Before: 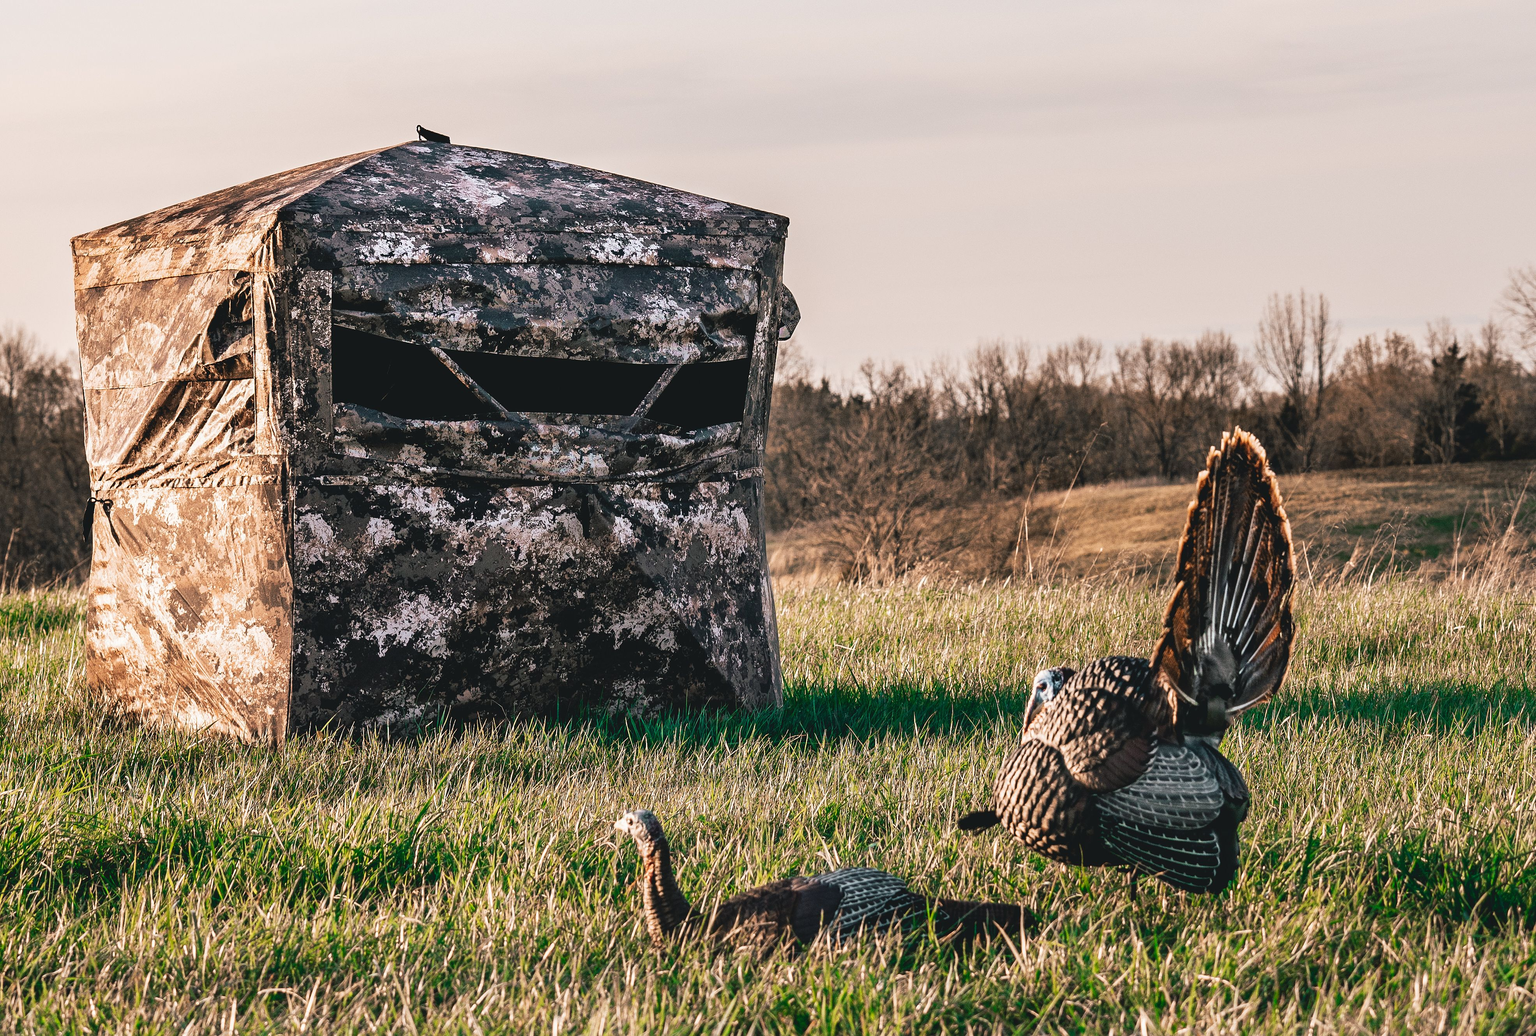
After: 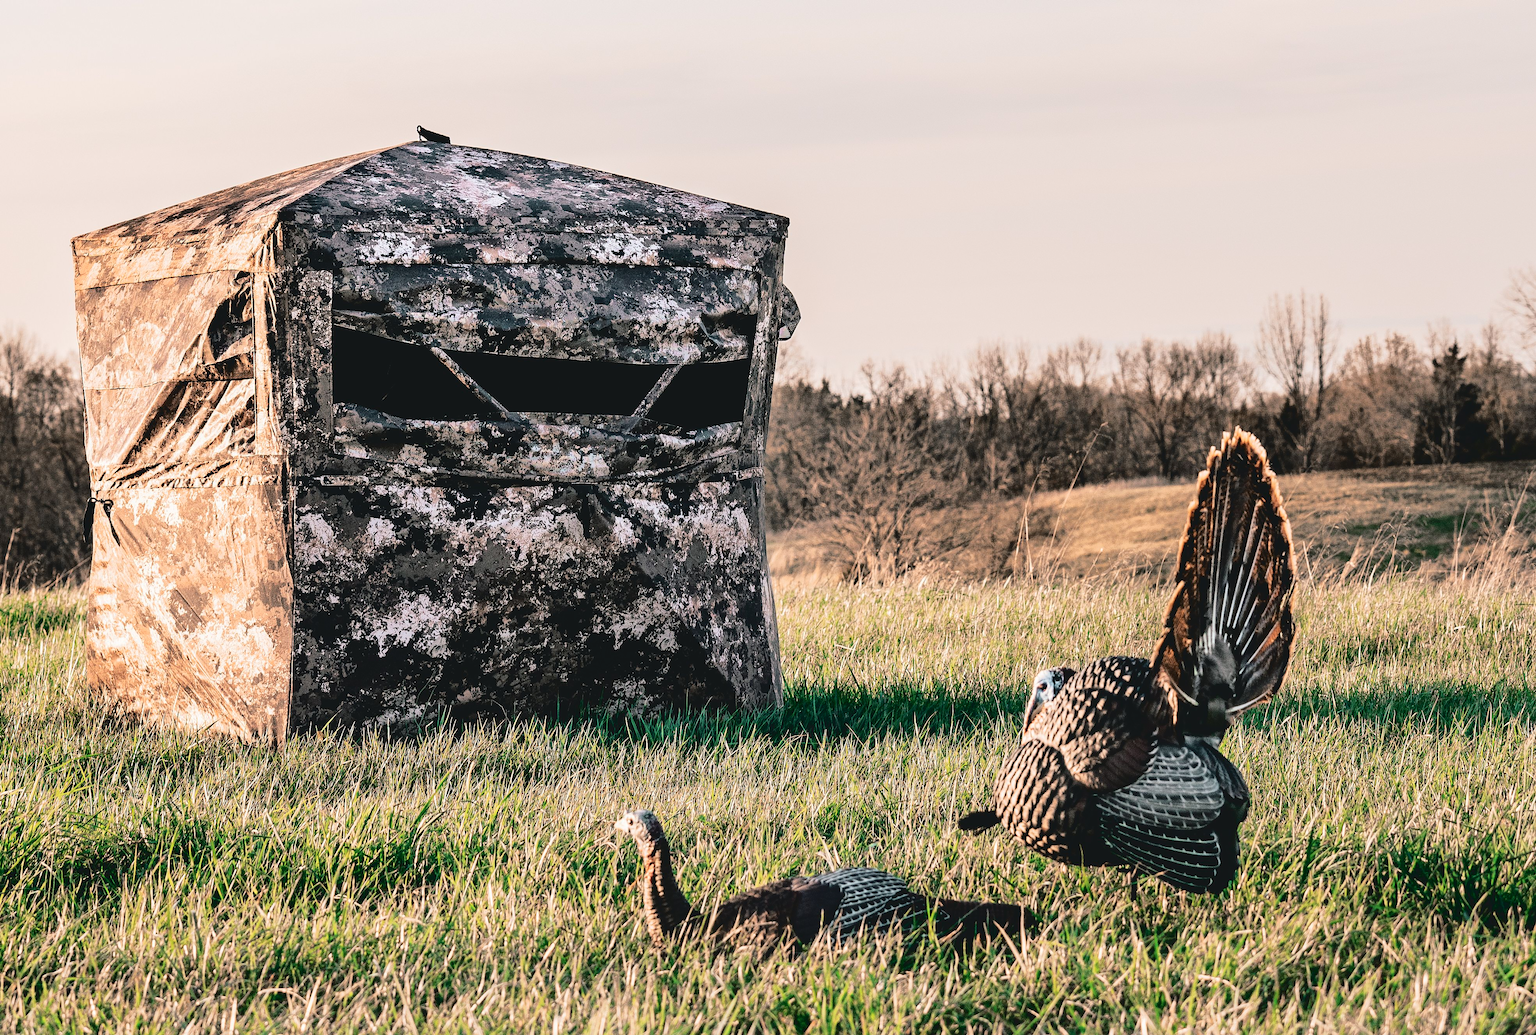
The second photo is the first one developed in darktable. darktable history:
tone curve: curves: ch0 [(0, 0) (0.003, 0.051) (0.011, 0.052) (0.025, 0.055) (0.044, 0.062) (0.069, 0.068) (0.1, 0.077) (0.136, 0.098) (0.177, 0.145) (0.224, 0.223) (0.277, 0.314) (0.335, 0.43) (0.399, 0.518) (0.468, 0.591) (0.543, 0.656) (0.623, 0.726) (0.709, 0.809) (0.801, 0.857) (0.898, 0.918) (1, 1)], color space Lab, independent channels, preserve colors none
